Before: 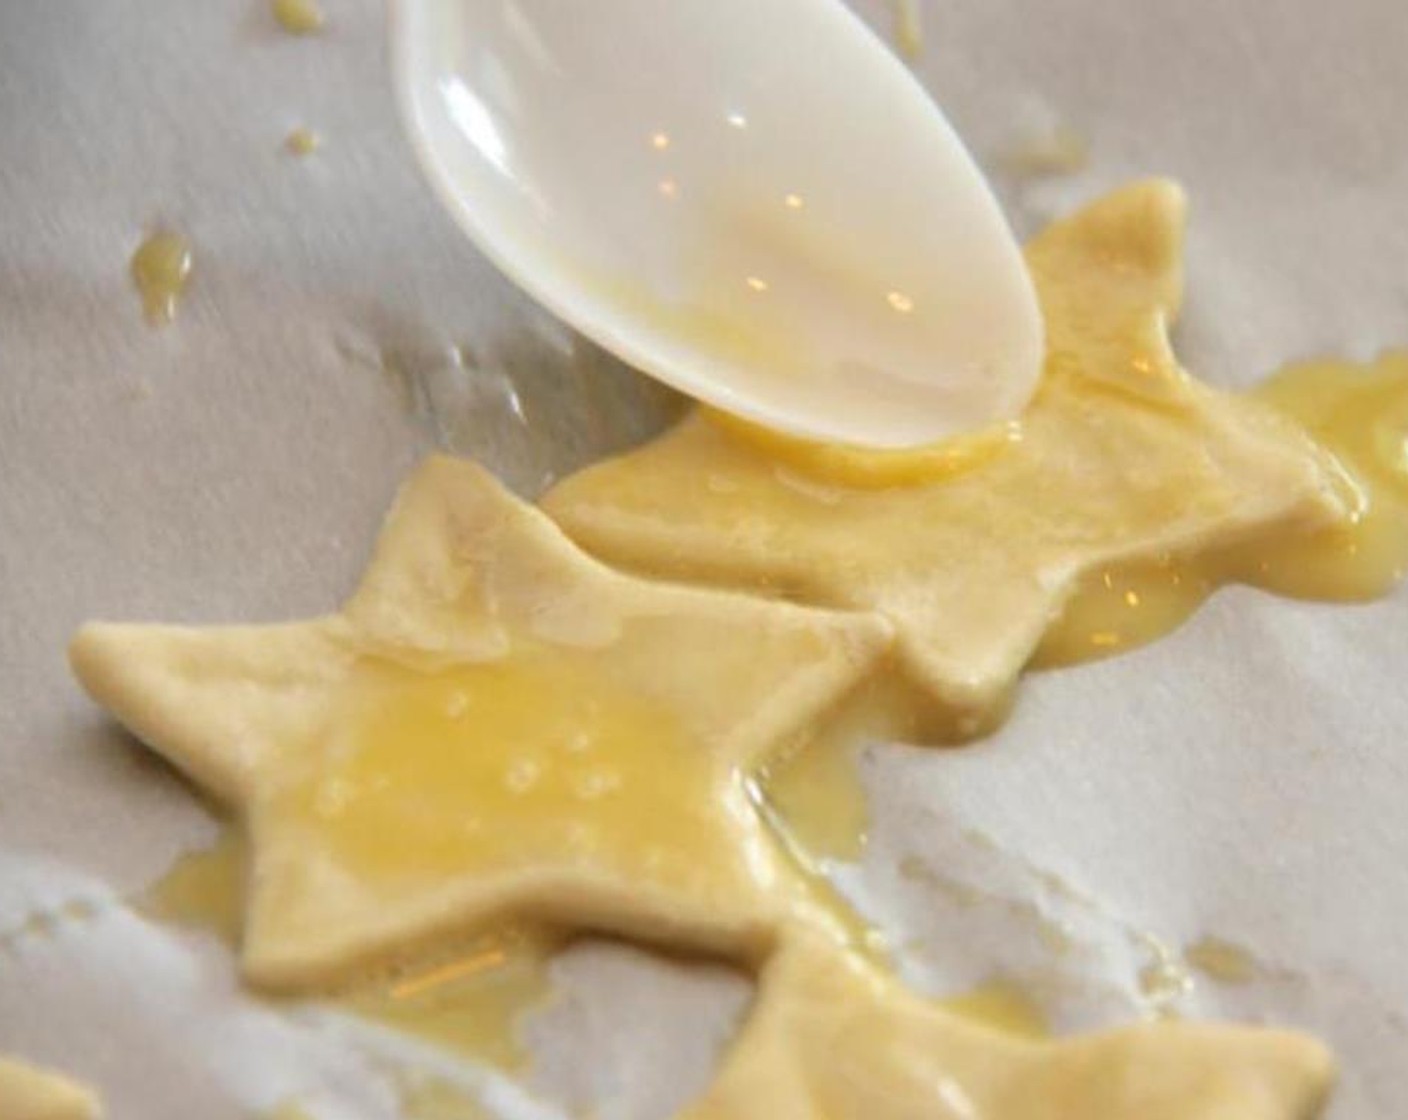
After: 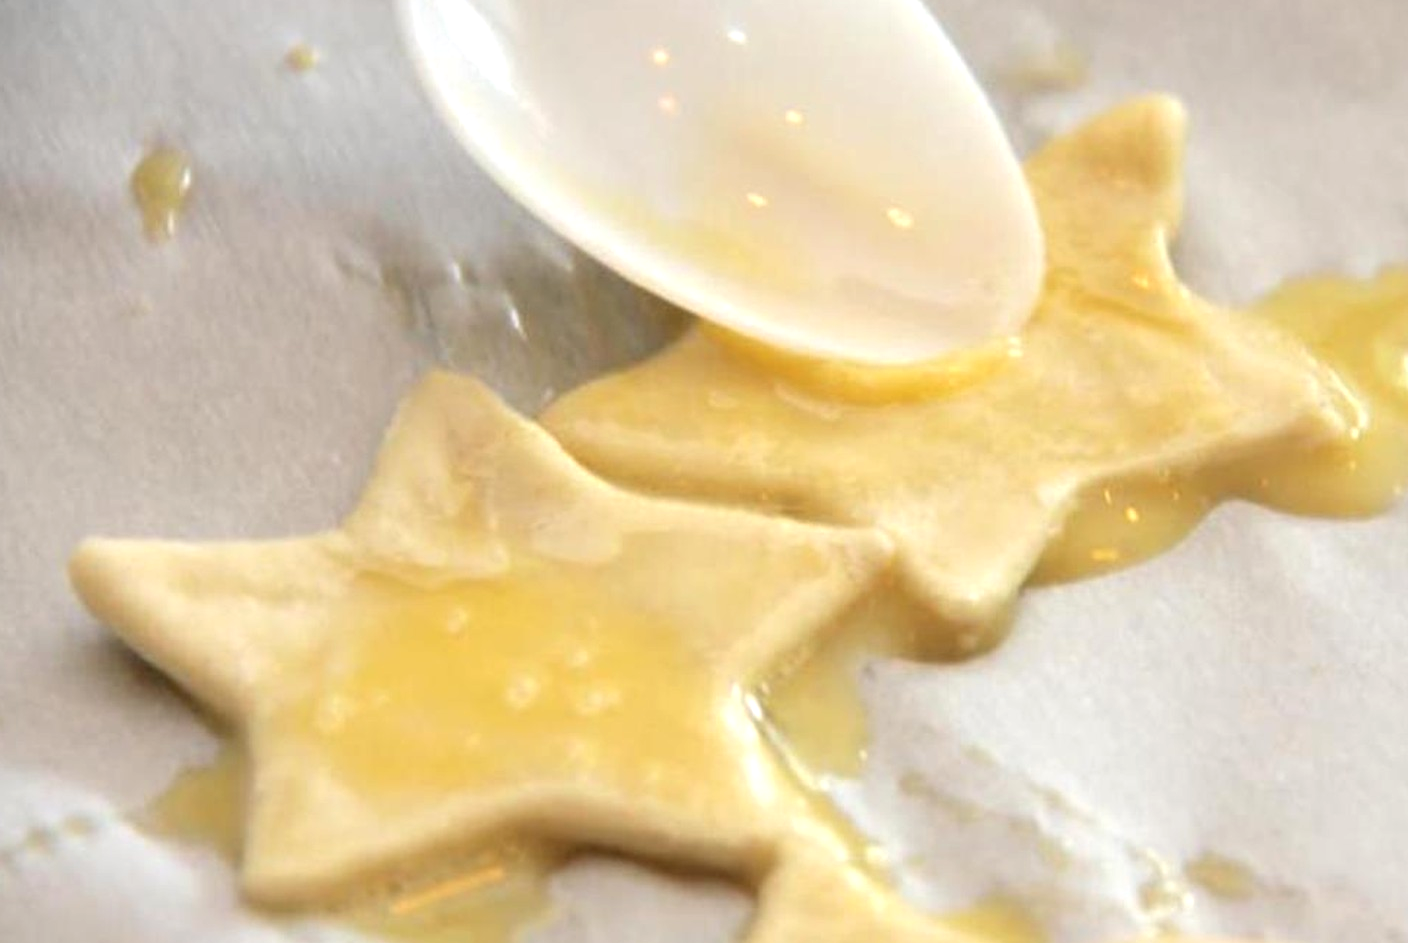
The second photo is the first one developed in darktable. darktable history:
contrast brightness saturation: contrast 0.01, saturation -0.063
tone equalizer: -8 EV -0.434 EV, -7 EV -0.424 EV, -6 EV -0.319 EV, -5 EV -0.253 EV, -3 EV 0.188 EV, -2 EV 0.316 EV, -1 EV 0.398 EV, +0 EV 0.428 EV
crop: top 7.578%, bottom 8.185%
